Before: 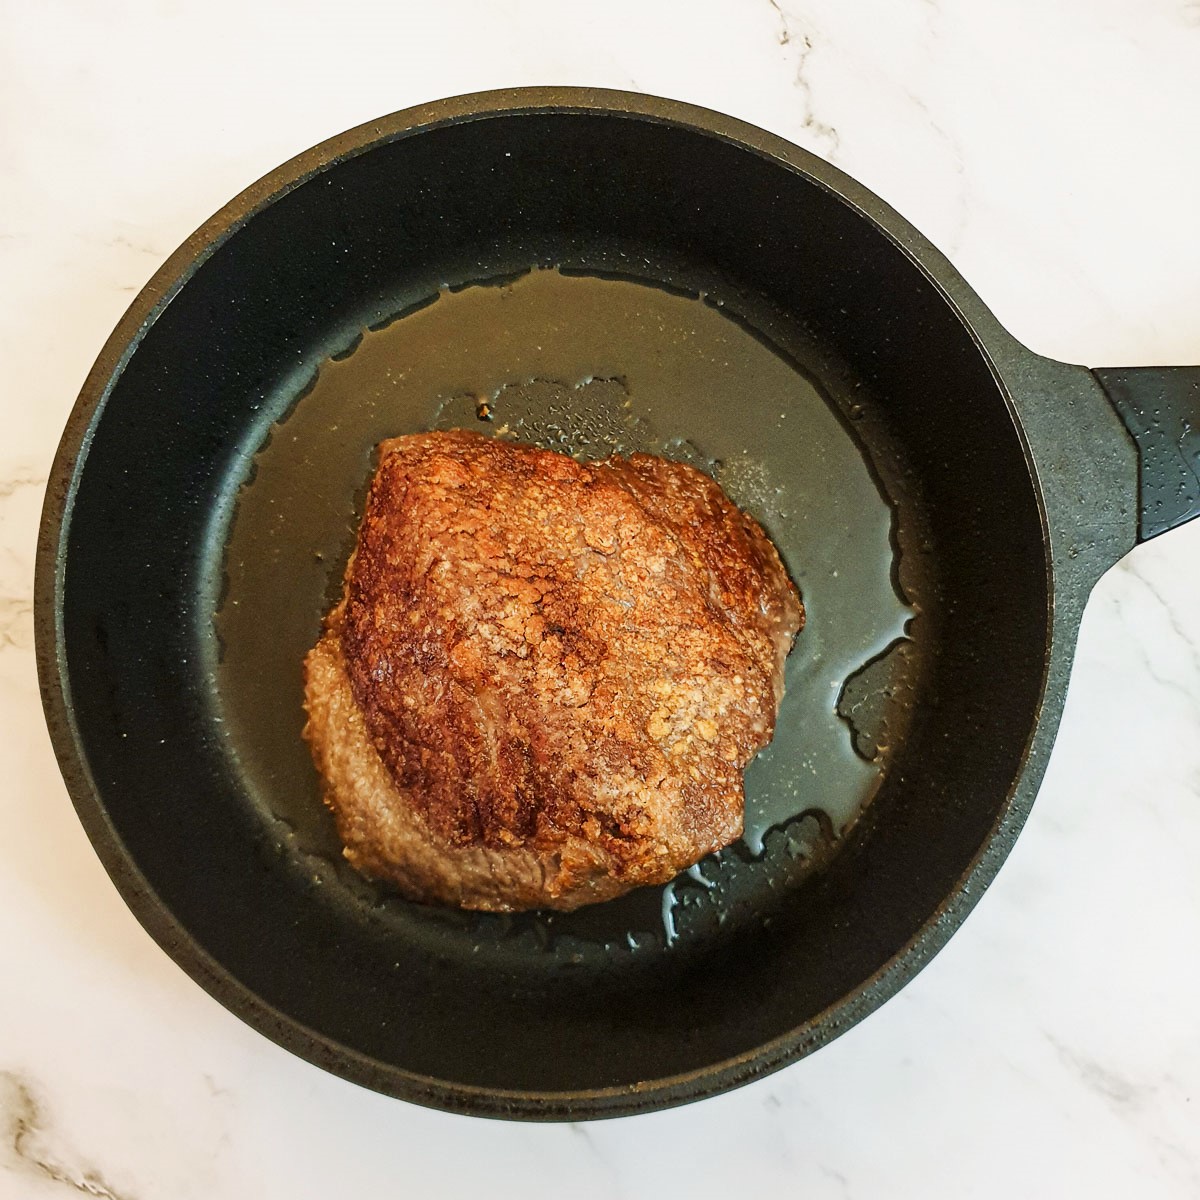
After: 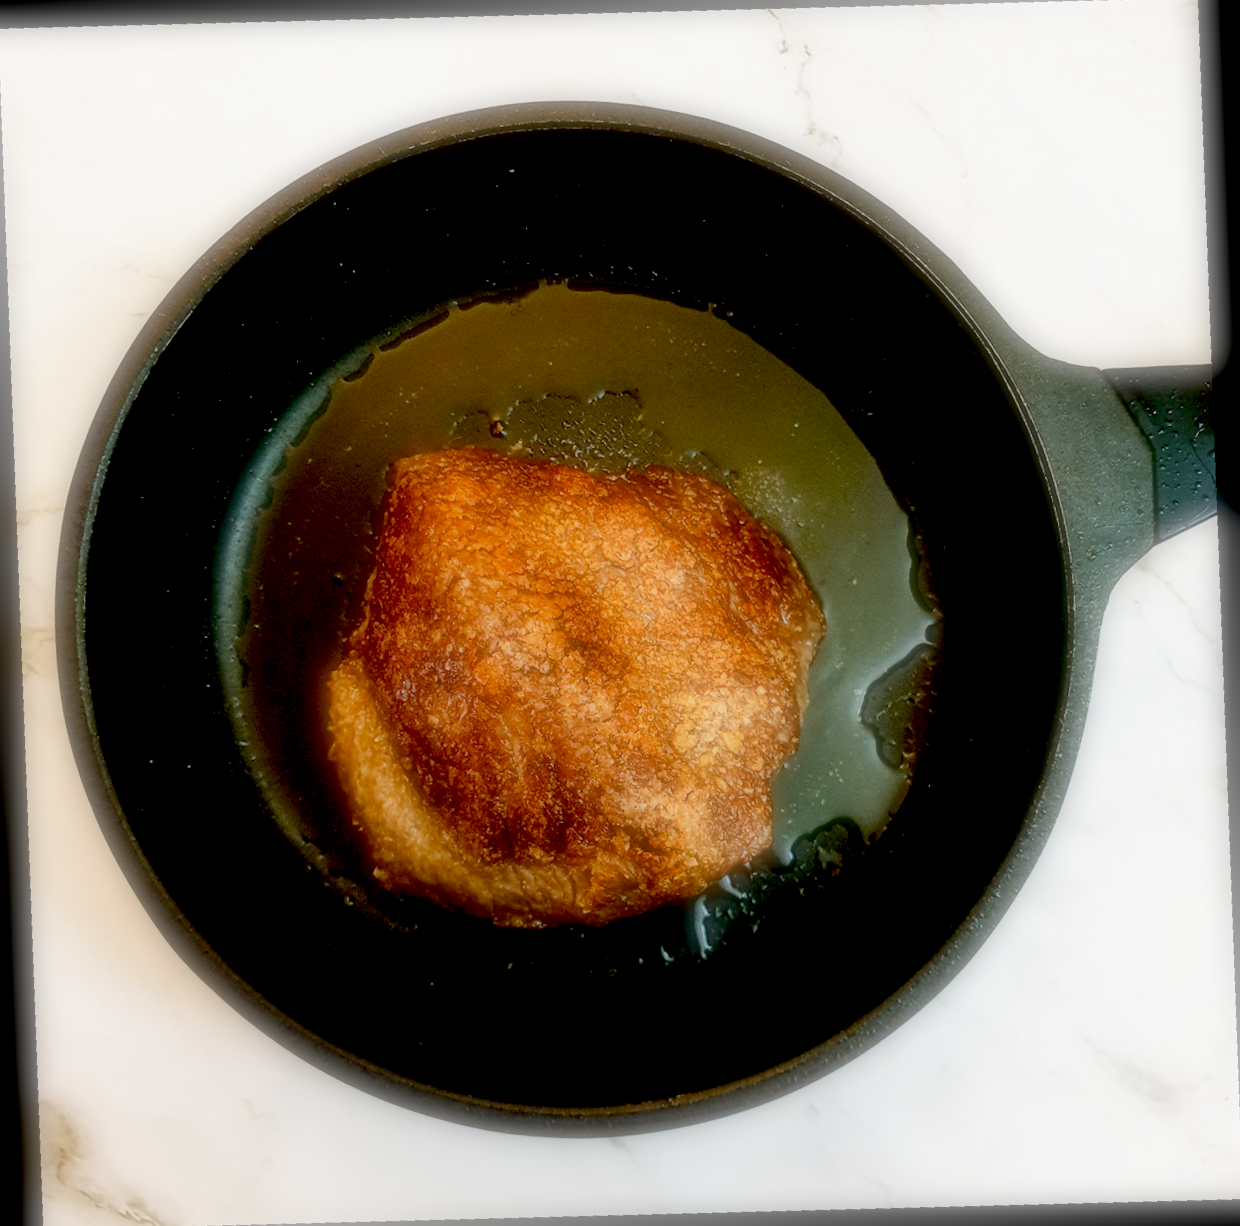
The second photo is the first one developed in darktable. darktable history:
tone equalizer: on, module defaults
crop and rotate: angle -2.38°
exposure: black level correction 0.056, exposure -0.039 EV, compensate highlight preservation false
soften: on, module defaults
rotate and perspective: rotation -4.2°, shear 0.006, automatic cropping off
